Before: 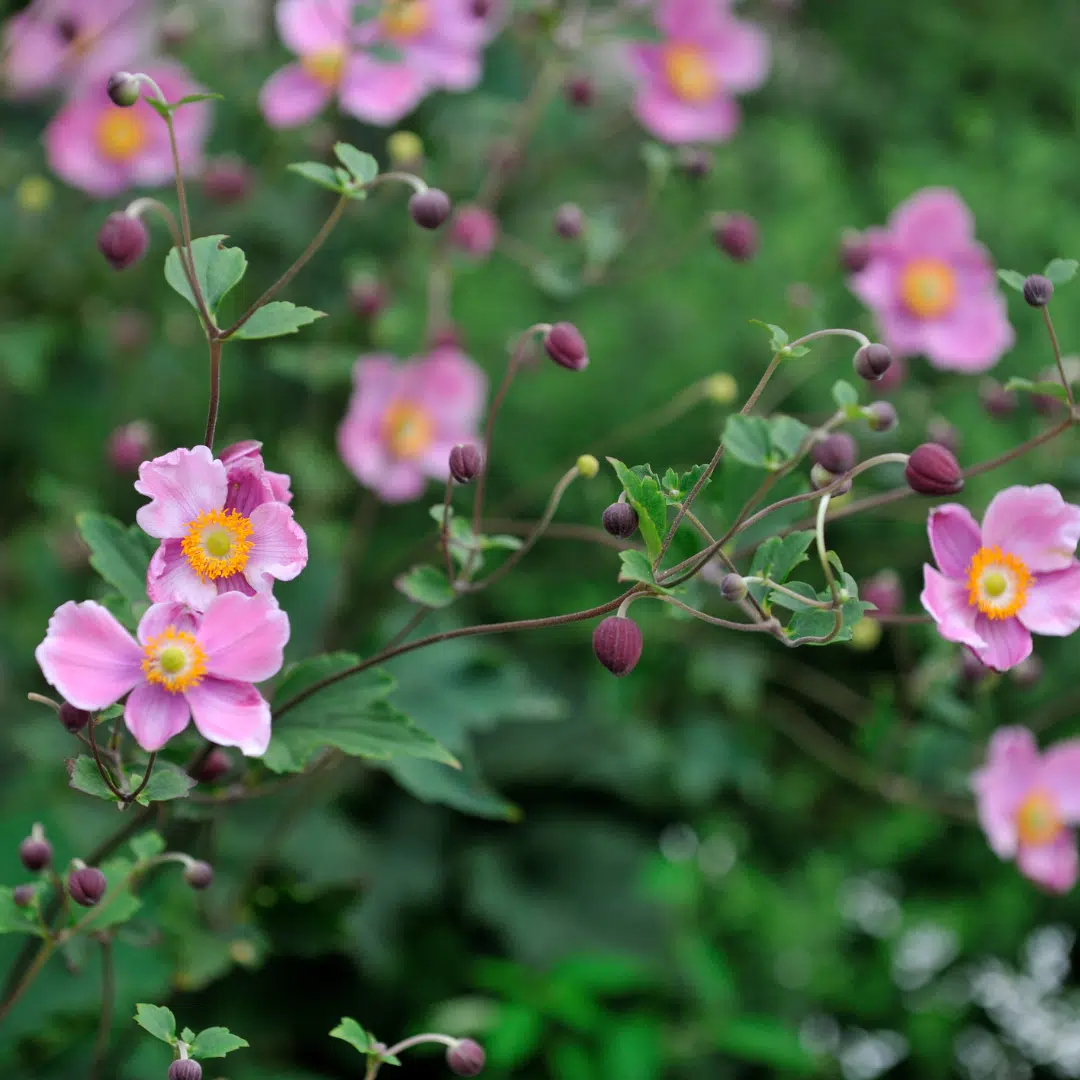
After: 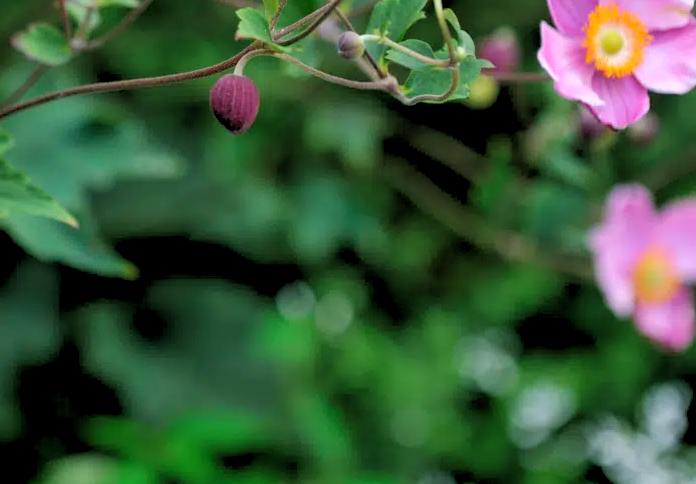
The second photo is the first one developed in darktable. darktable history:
crop and rotate: left 35.509%, top 50.238%, bottom 4.934%
velvia: on, module defaults
rgb levels: levels [[0.013, 0.434, 0.89], [0, 0.5, 1], [0, 0.5, 1]]
